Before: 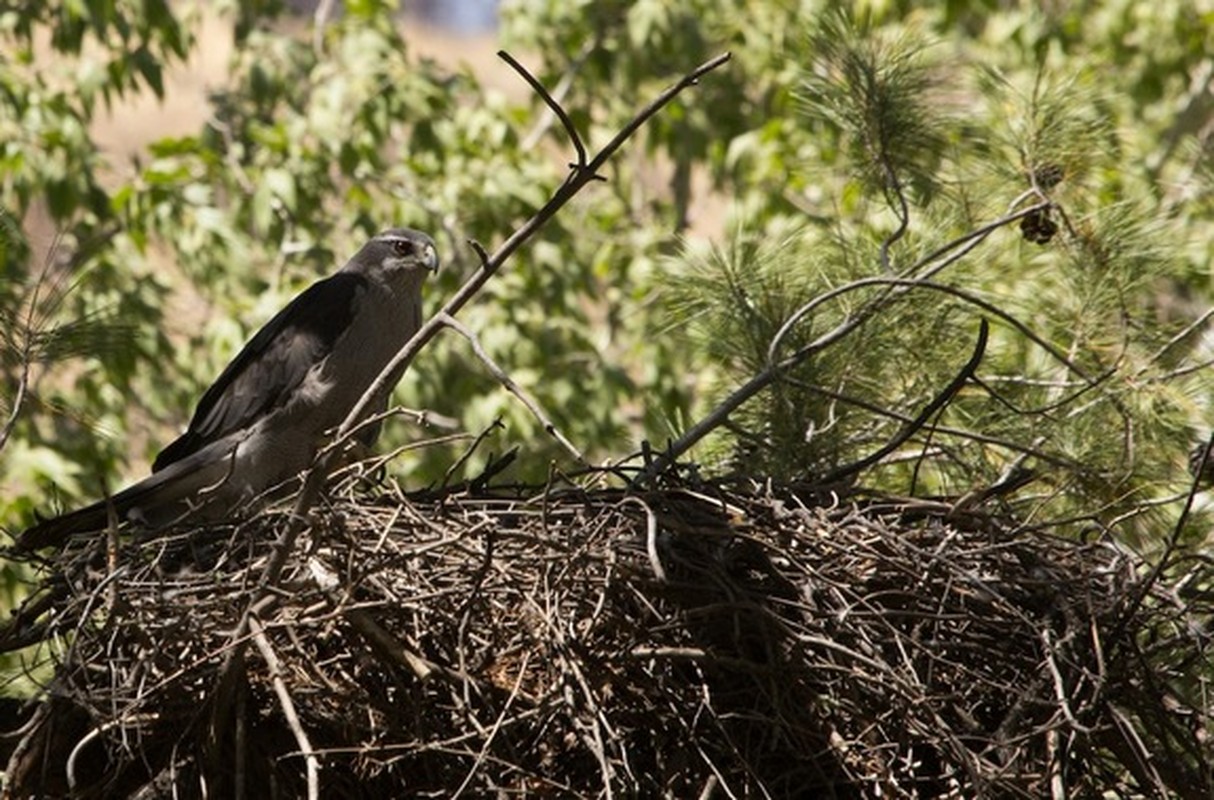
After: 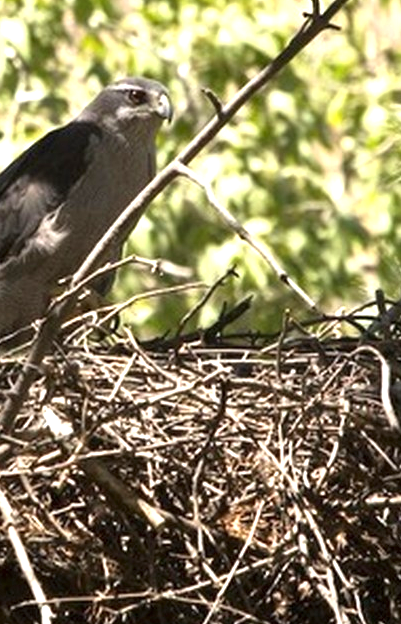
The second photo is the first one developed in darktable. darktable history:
crop and rotate: left 21.931%, top 18.942%, right 44.977%, bottom 2.989%
exposure: exposure 1.161 EV, compensate highlight preservation false
